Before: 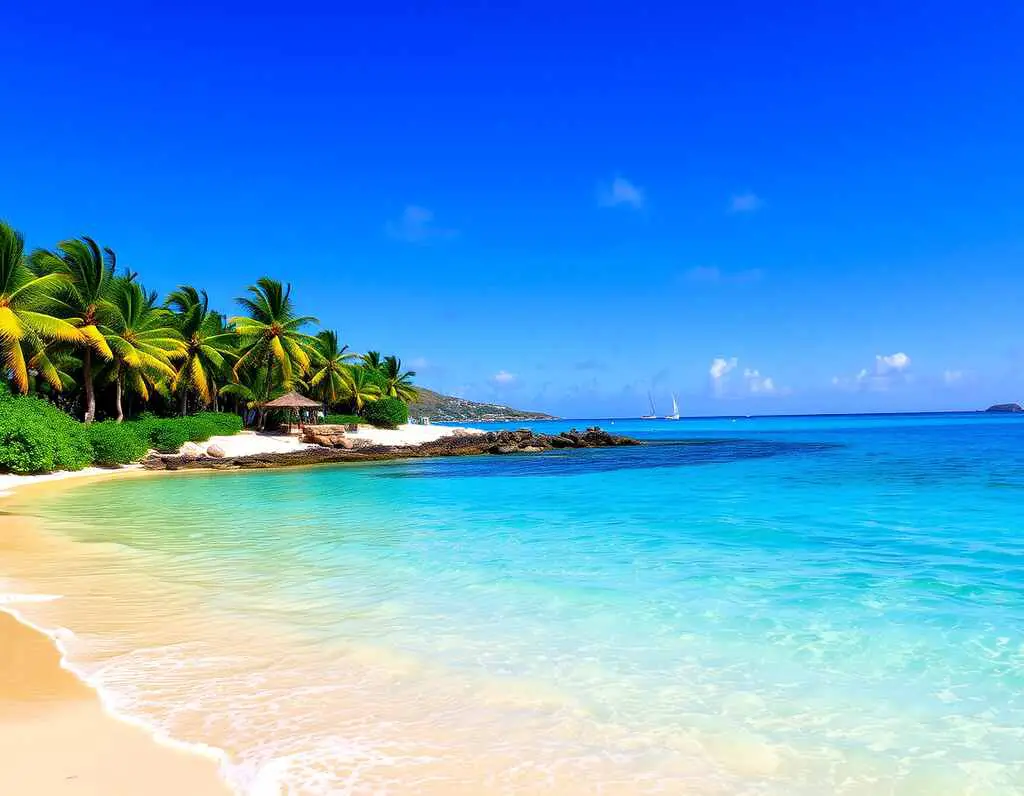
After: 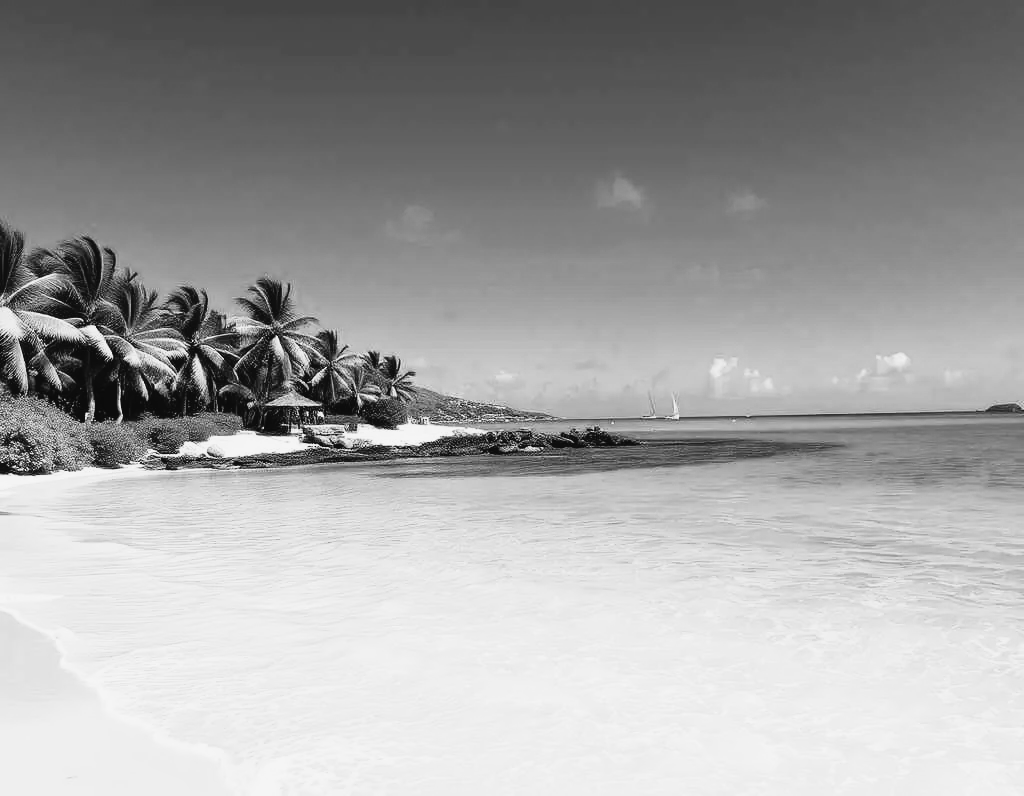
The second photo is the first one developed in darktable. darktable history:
monochrome: a 32, b 64, size 2.3, highlights 1
tone curve: curves: ch0 [(0, 0.031) (0.139, 0.084) (0.311, 0.278) (0.495, 0.544) (0.718, 0.816) (0.841, 0.909) (1, 0.967)]; ch1 [(0, 0) (0.272, 0.249) (0.388, 0.385) (0.479, 0.456) (0.495, 0.497) (0.538, 0.55) (0.578, 0.595) (0.707, 0.778) (1, 1)]; ch2 [(0, 0) (0.125, 0.089) (0.353, 0.329) (0.443, 0.408) (0.502, 0.495) (0.56, 0.553) (0.608, 0.631) (1, 1)], color space Lab, independent channels, preserve colors none
